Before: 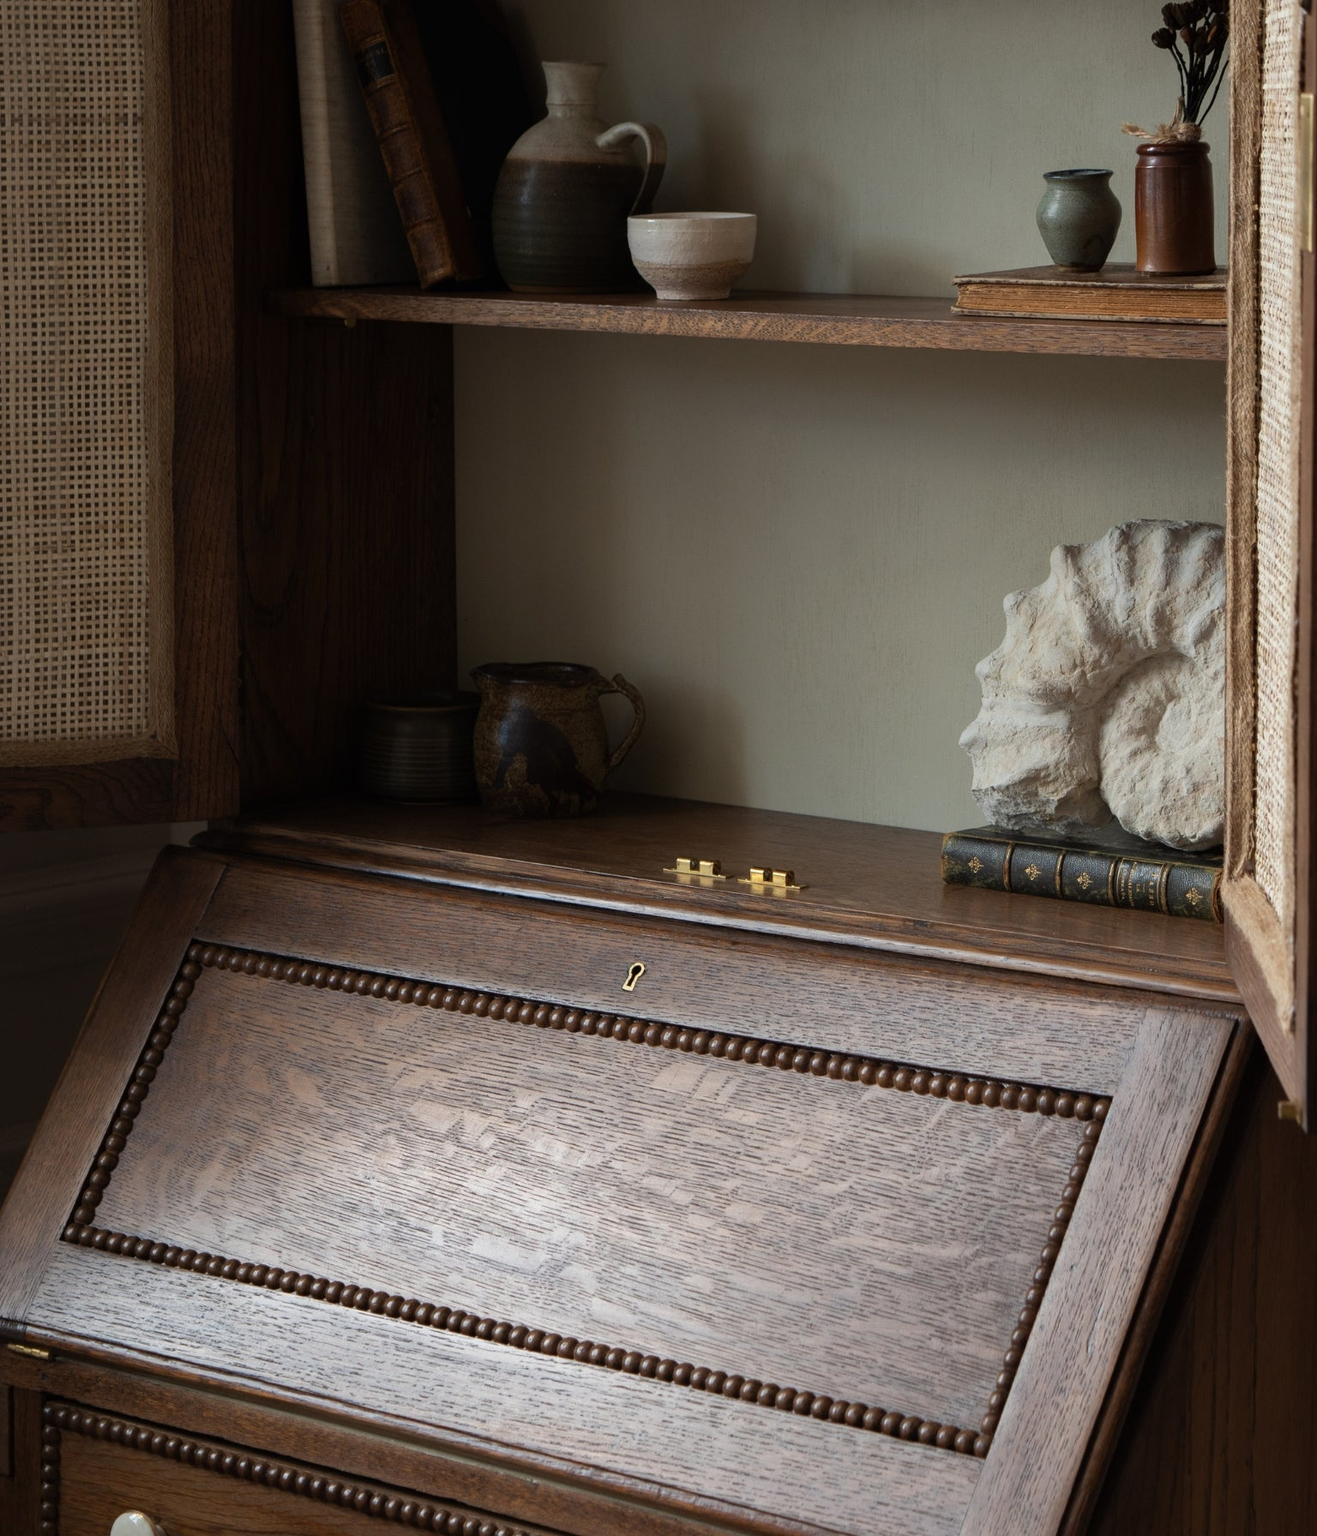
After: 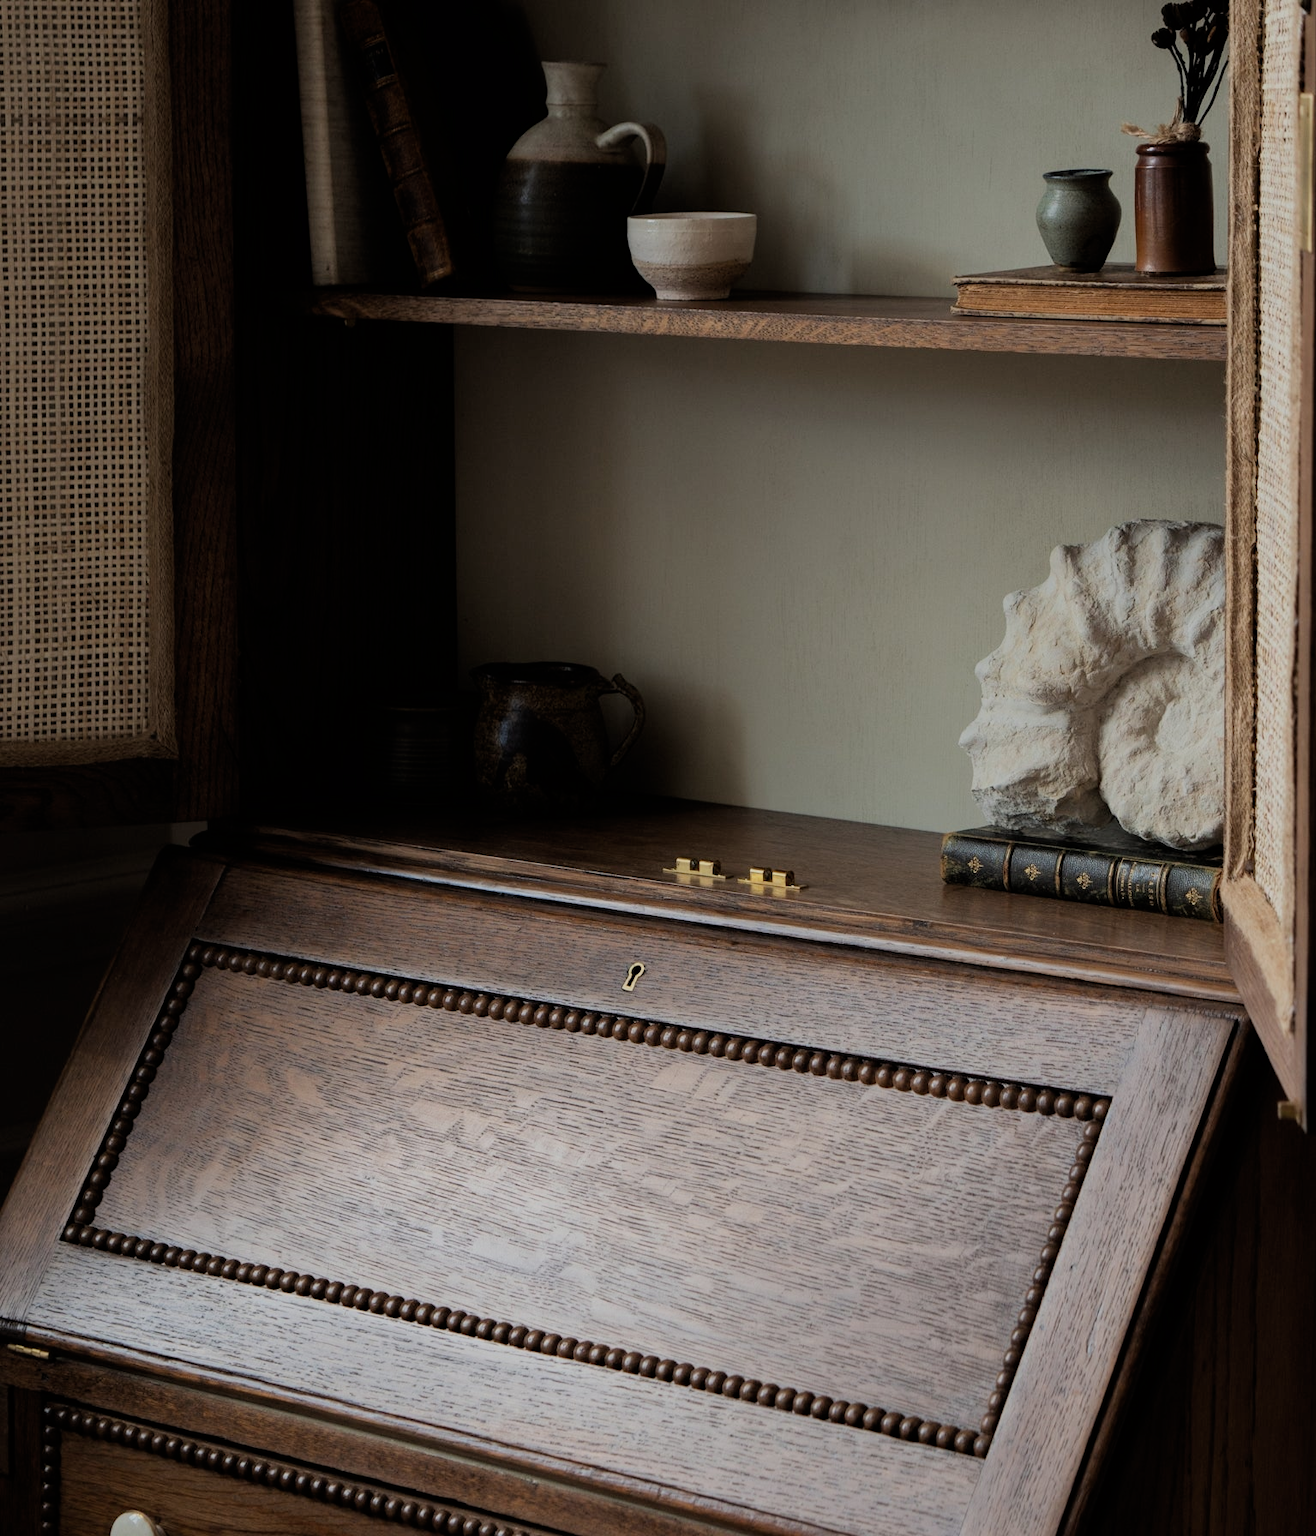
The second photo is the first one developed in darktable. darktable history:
filmic rgb: black relative exposure -6.93 EV, white relative exposure 5.67 EV, hardness 2.85, color science v6 (2022)
